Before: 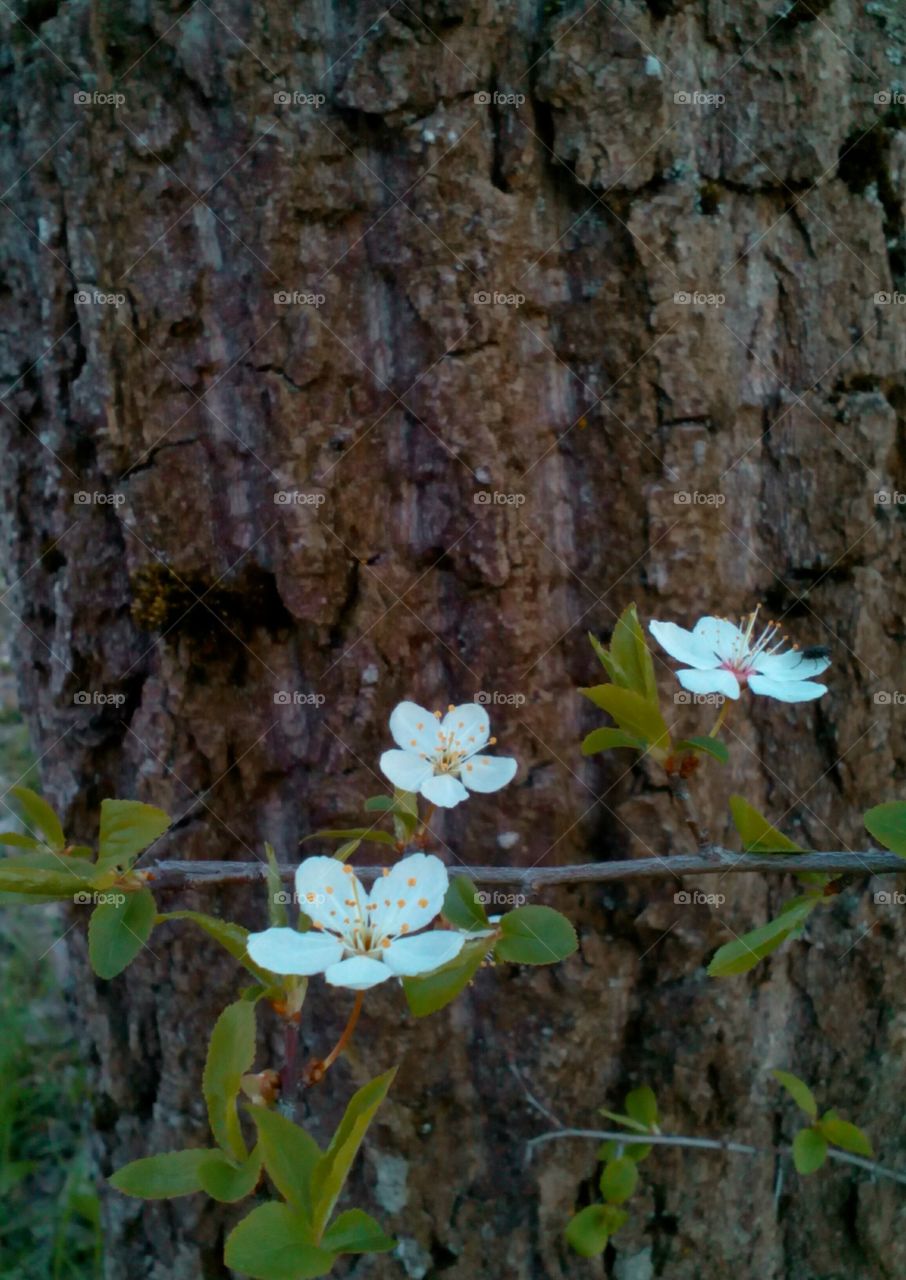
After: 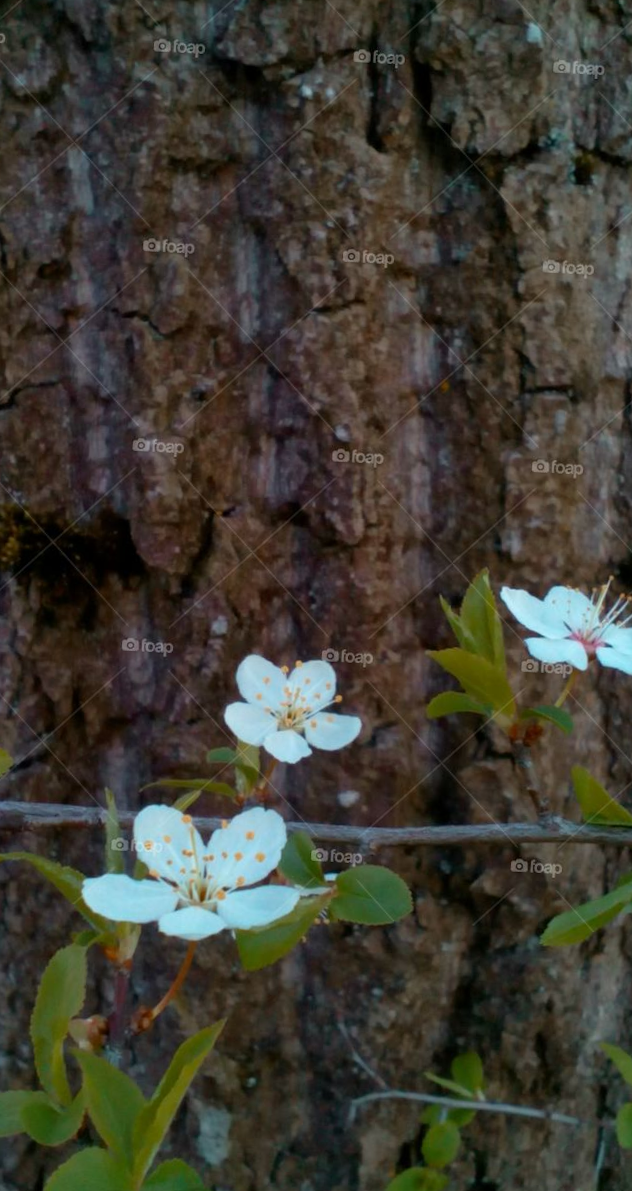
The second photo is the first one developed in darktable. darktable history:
crop and rotate: angle -3.05°, left 14.059%, top 0.043%, right 11.034%, bottom 0.028%
